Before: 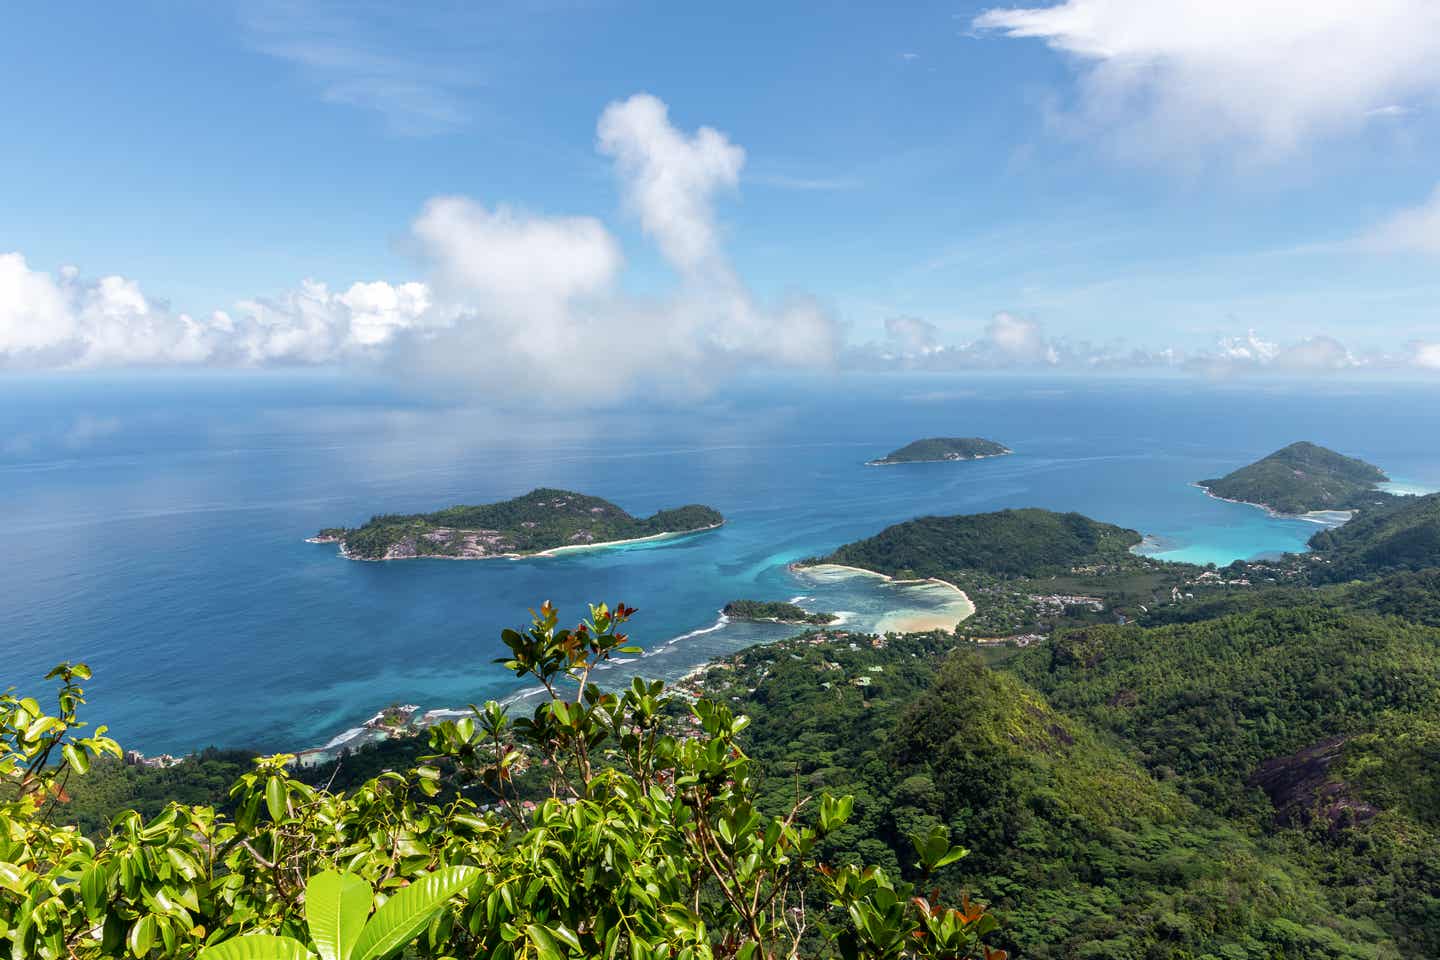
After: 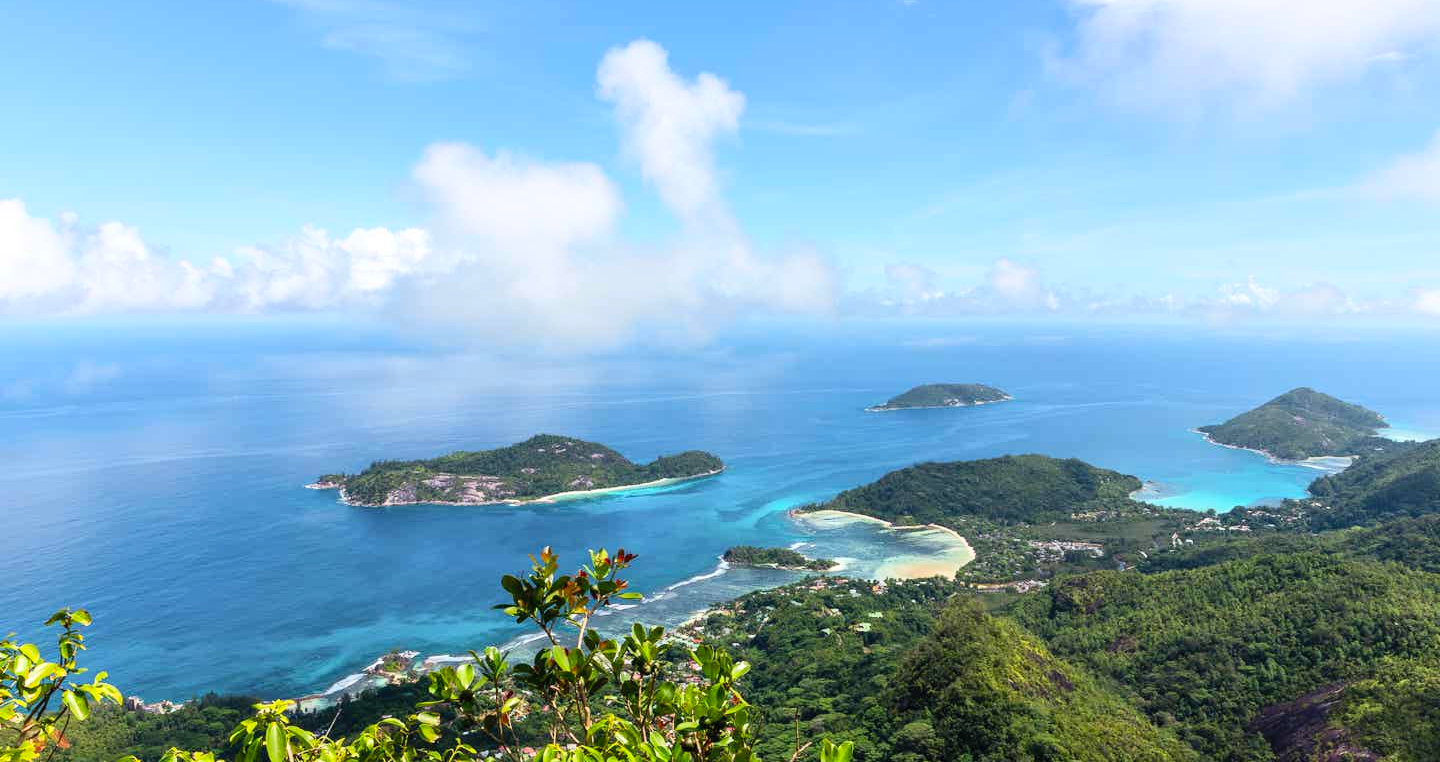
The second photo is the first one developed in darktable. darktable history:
contrast brightness saturation: contrast 0.196, brightness 0.169, saturation 0.226
crop and rotate: top 5.655%, bottom 14.942%
